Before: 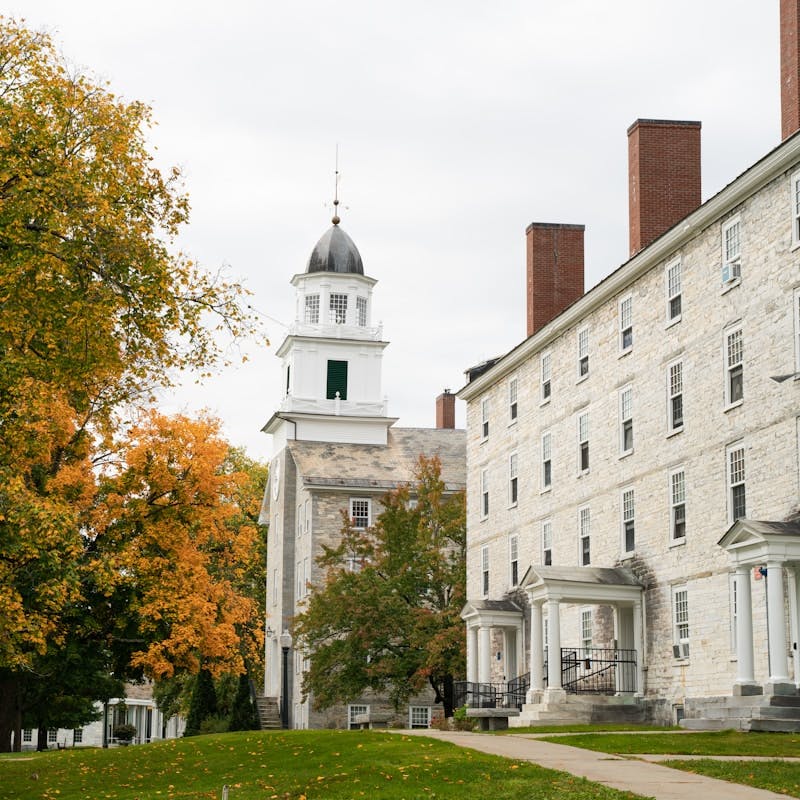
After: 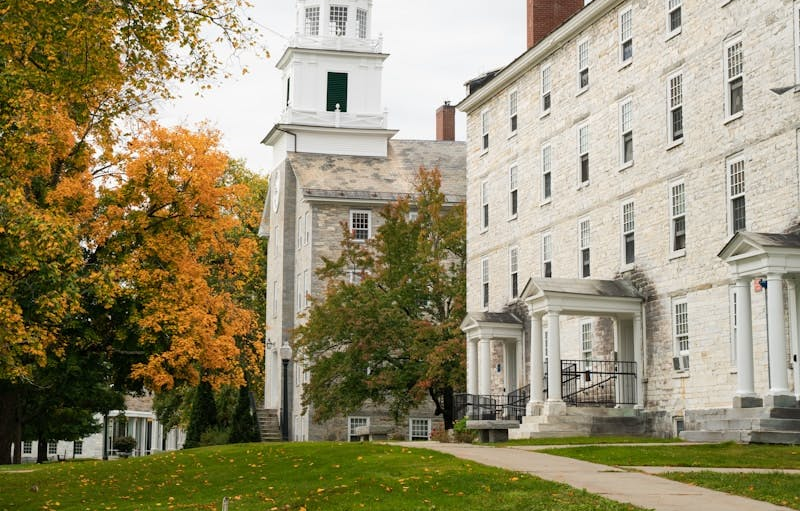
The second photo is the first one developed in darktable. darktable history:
crop and rotate: top 36.014%
